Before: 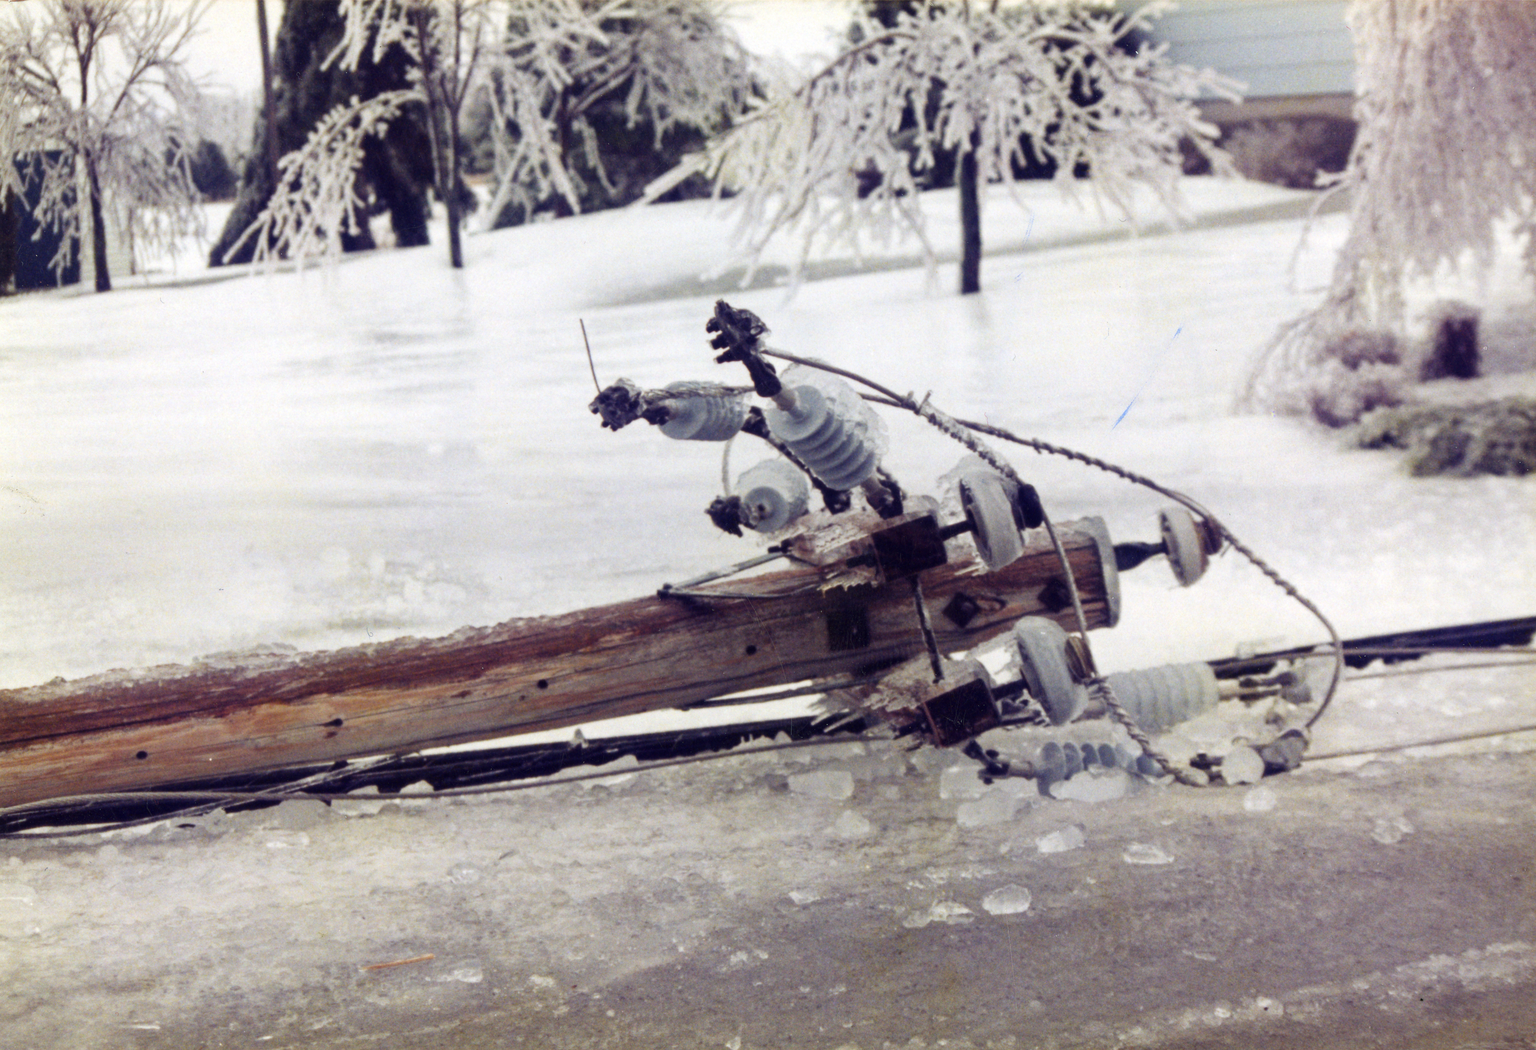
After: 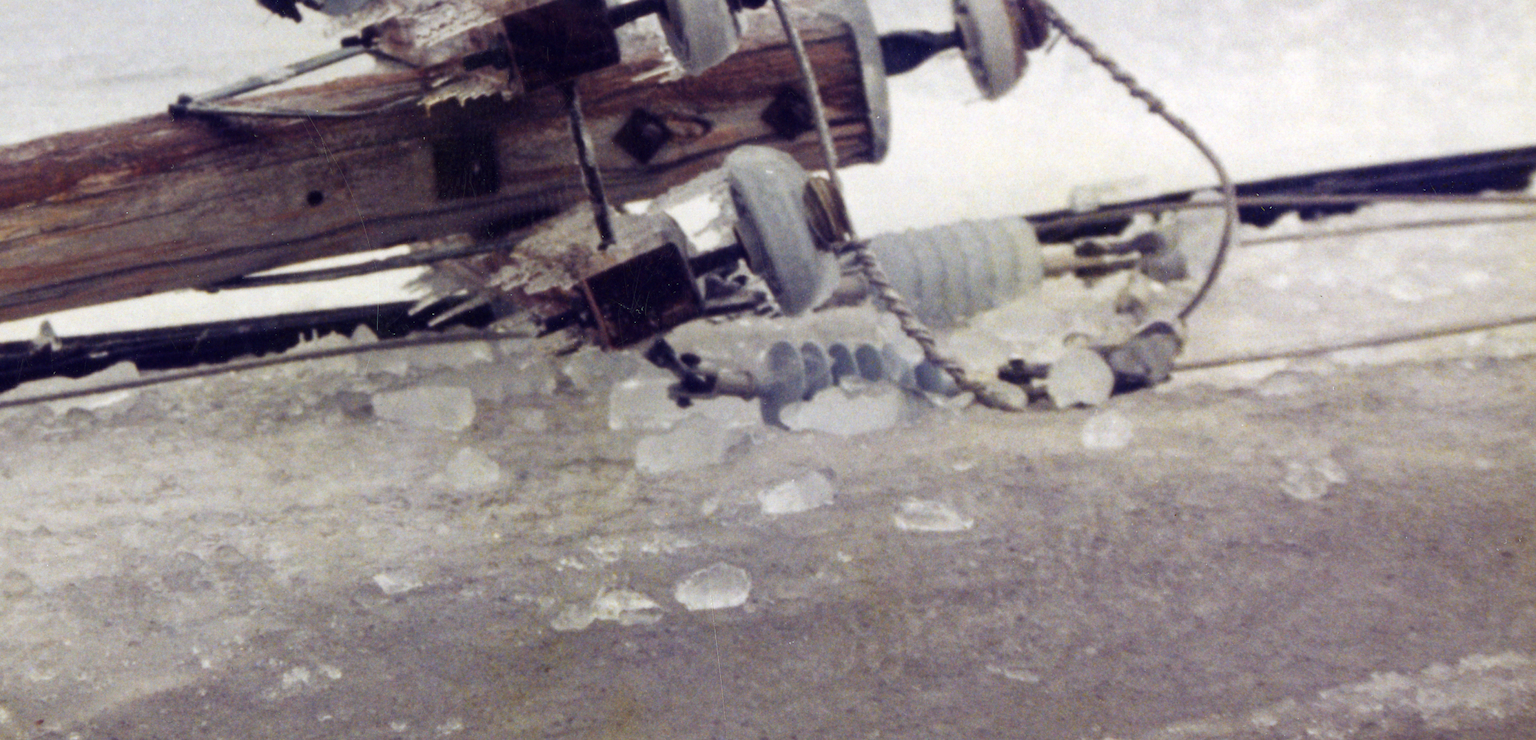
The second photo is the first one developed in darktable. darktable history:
crop and rotate: left 35.735%, top 49.807%, bottom 4.881%
